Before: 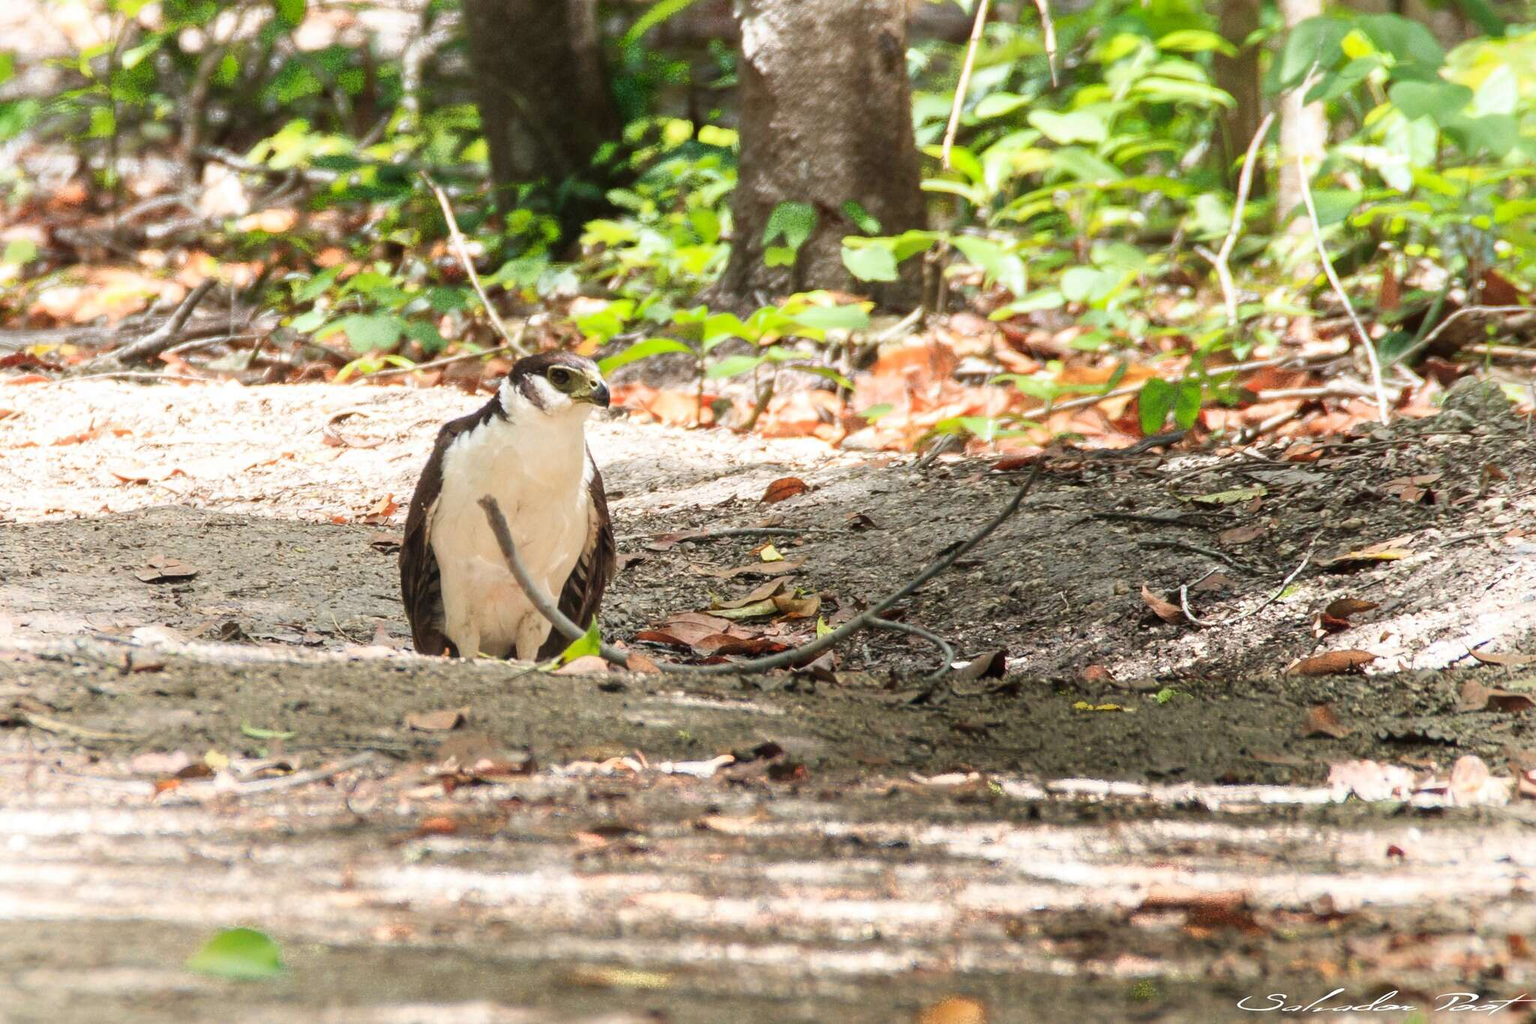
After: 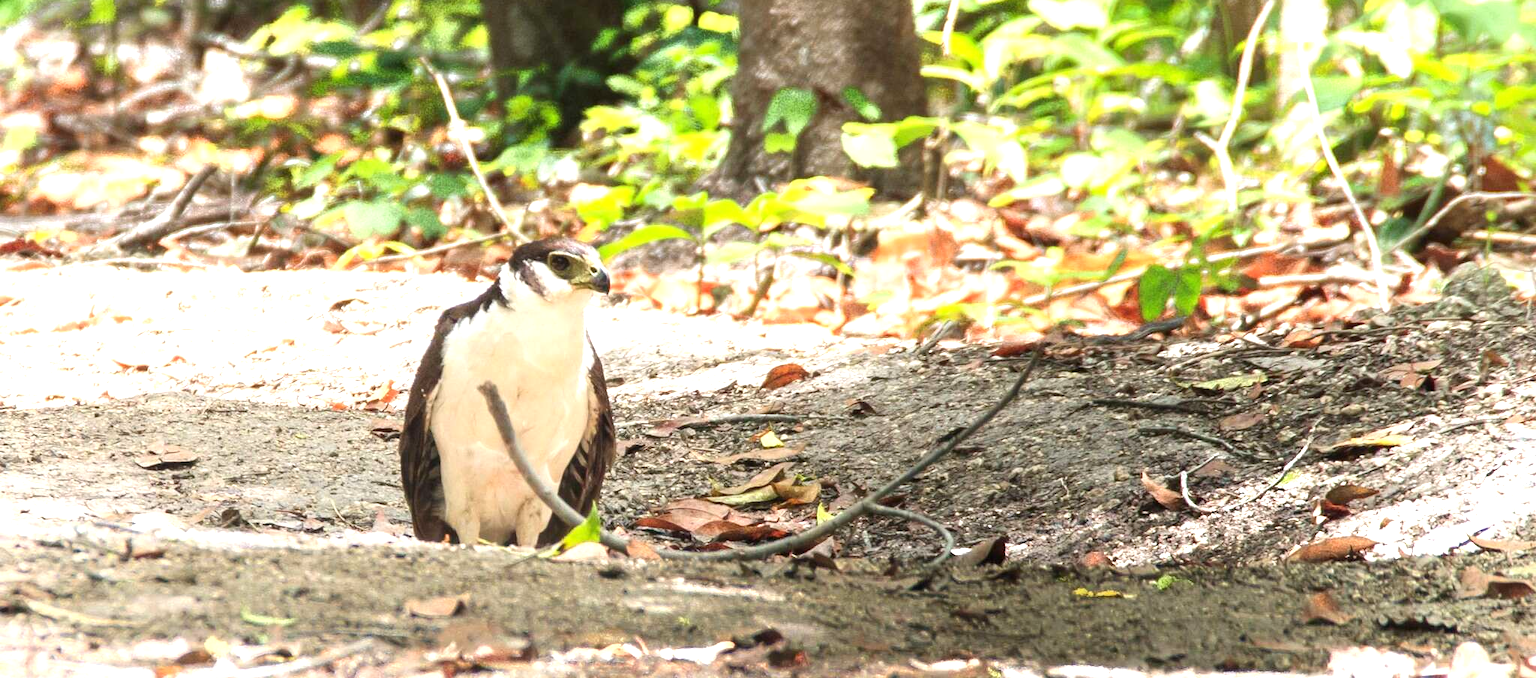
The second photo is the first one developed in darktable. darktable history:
crop: top 11.167%, bottom 22.638%
exposure: black level correction 0, exposure 0.698 EV, compensate exposure bias true, compensate highlight preservation false
